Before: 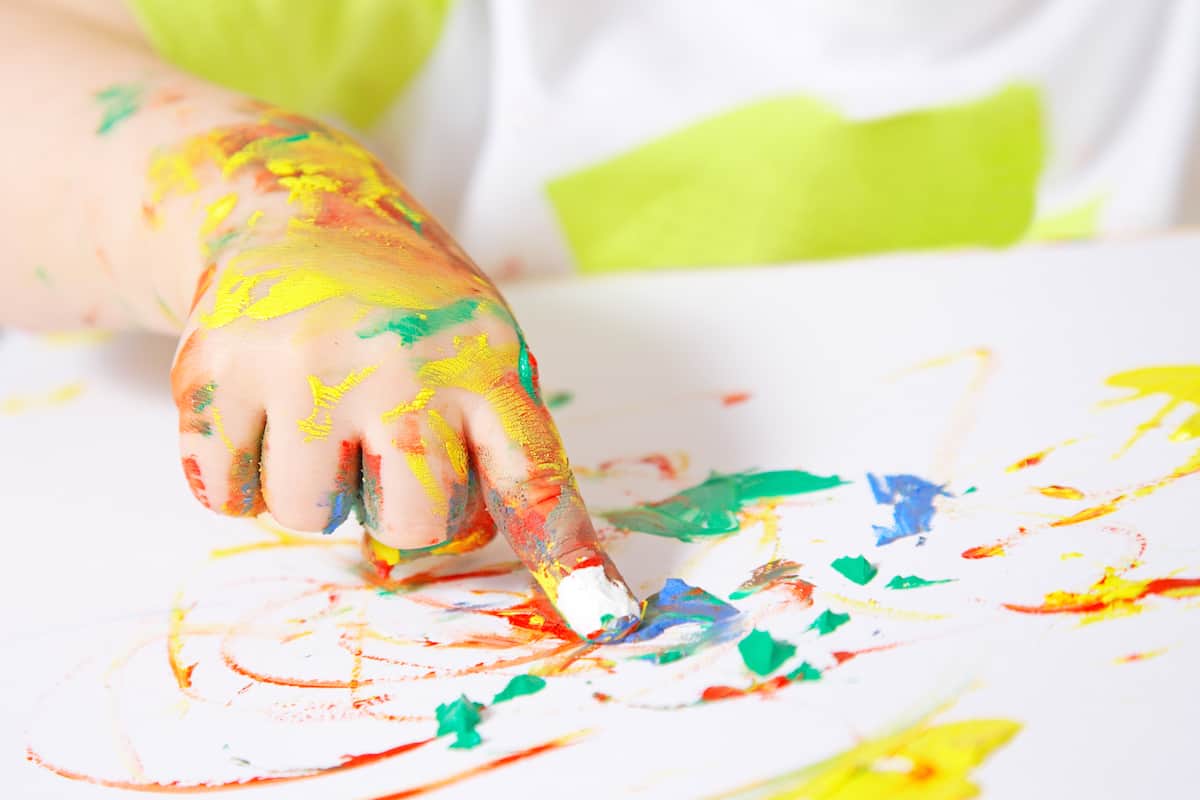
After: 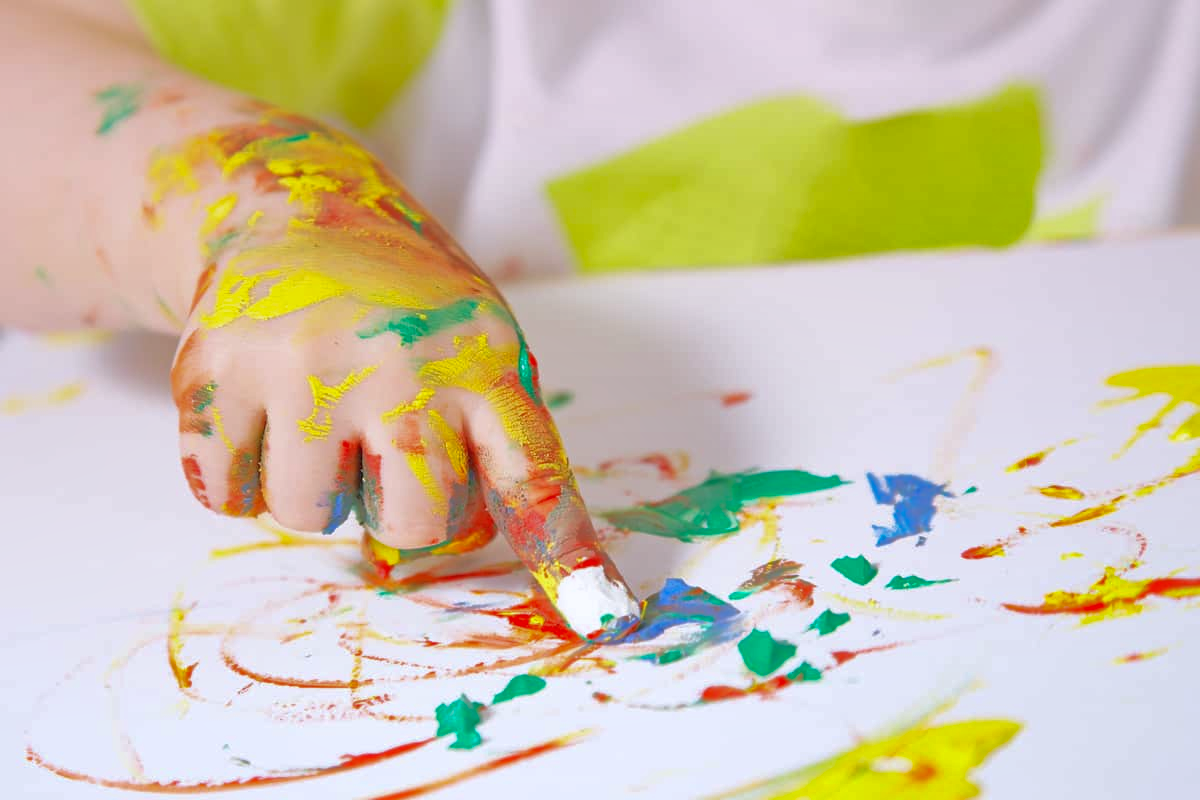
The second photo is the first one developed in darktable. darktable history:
graduated density: density 0.38 EV, hardness 21%, rotation -6.11°, saturation 32%
white balance: red 0.98, blue 1.034
shadows and highlights: on, module defaults
